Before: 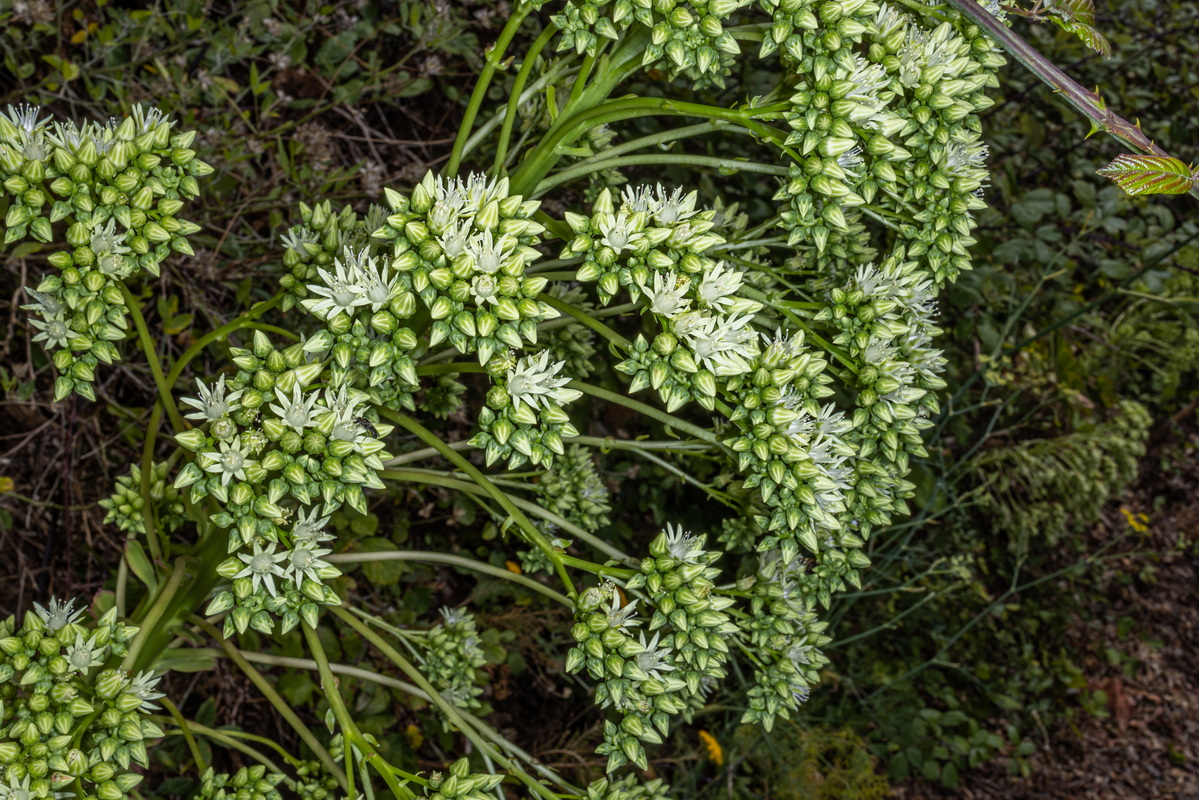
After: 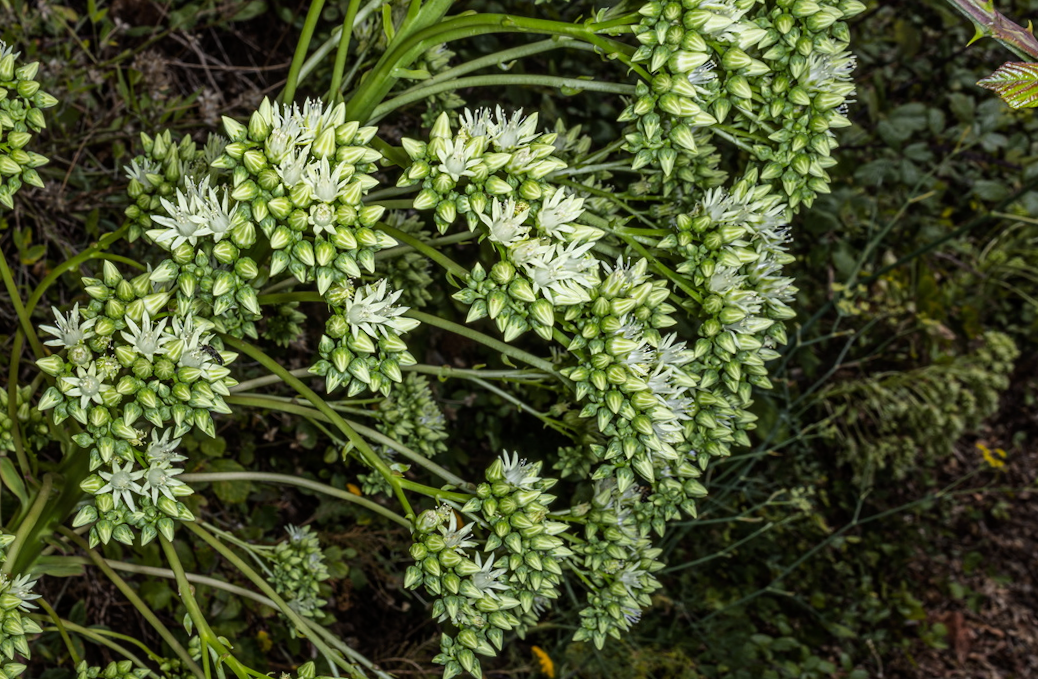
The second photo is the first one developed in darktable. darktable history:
crop and rotate: left 8.262%, top 9.226%
tone curve: curves: ch0 [(0, 0) (0.08, 0.056) (0.4, 0.4) (0.6, 0.612) (0.92, 0.924) (1, 1)], color space Lab, linked channels, preserve colors none
rotate and perspective: rotation 0.062°, lens shift (vertical) 0.115, lens shift (horizontal) -0.133, crop left 0.047, crop right 0.94, crop top 0.061, crop bottom 0.94
